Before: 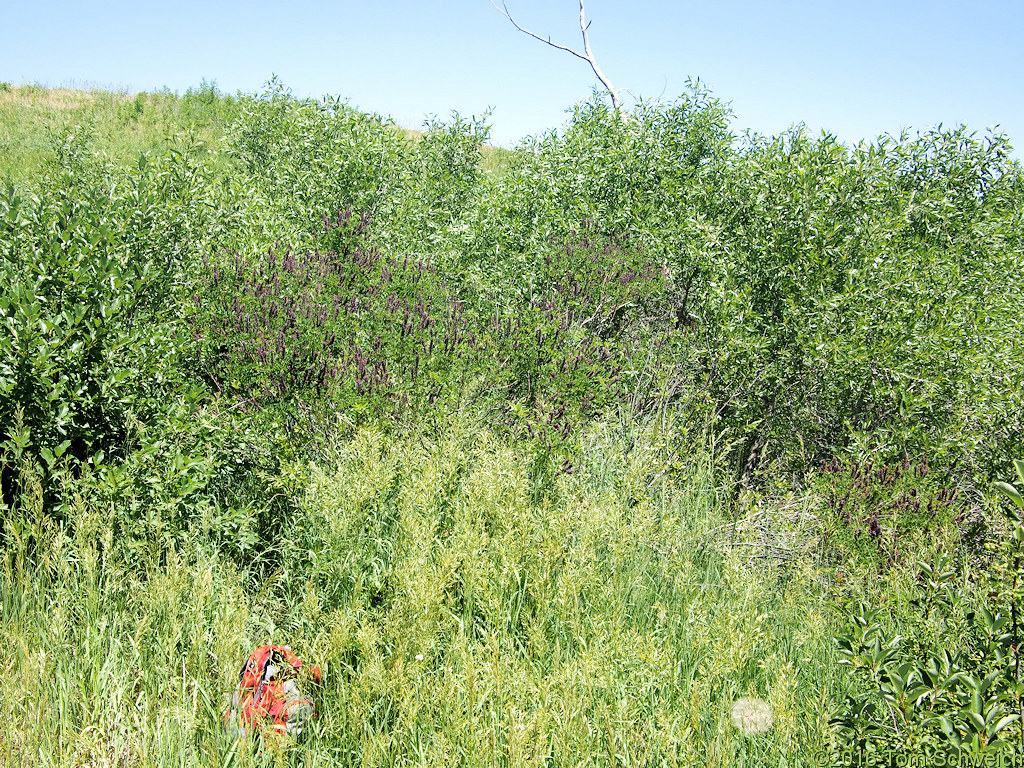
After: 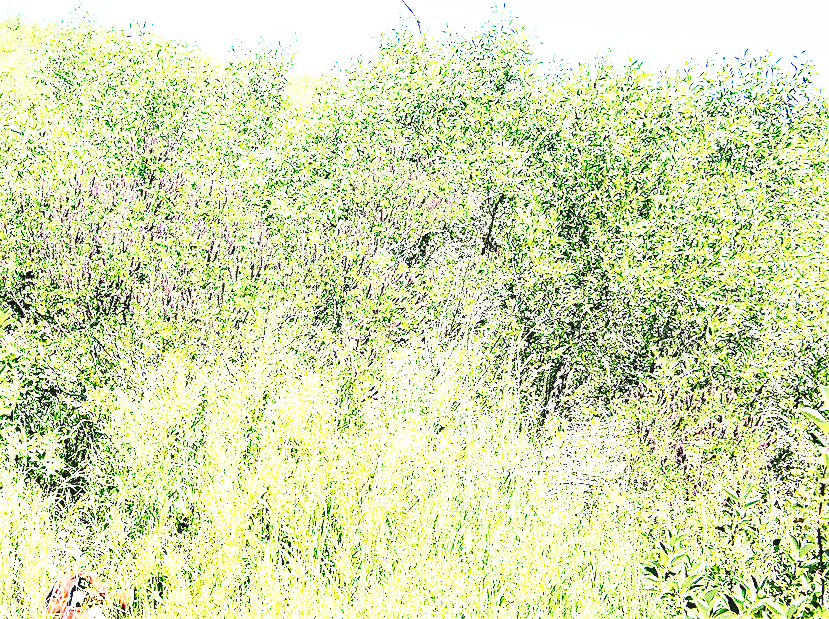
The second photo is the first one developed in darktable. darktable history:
crop: left 18.966%, top 9.718%, right 0.001%, bottom 9.583%
local contrast: detail 130%
exposure: exposure 0.261 EV, compensate exposure bias true, compensate highlight preservation false
sharpen: on, module defaults
base curve: curves: ch0 [(0, 0) (0.007, 0.004) (0.027, 0.03) (0.046, 0.07) (0.207, 0.54) (0.442, 0.872) (0.673, 0.972) (1, 1)], preserve colors none
haze removal: strength 0.295, distance 0.248, adaptive false
tone equalizer: -7 EV 0.152 EV, -6 EV 0.564 EV, -5 EV 1.12 EV, -4 EV 1.31 EV, -3 EV 1.14 EV, -2 EV 0.6 EV, -1 EV 0.158 EV, edges refinement/feathering 500, mask exposure compensation -1.57 EV, preserve details no
